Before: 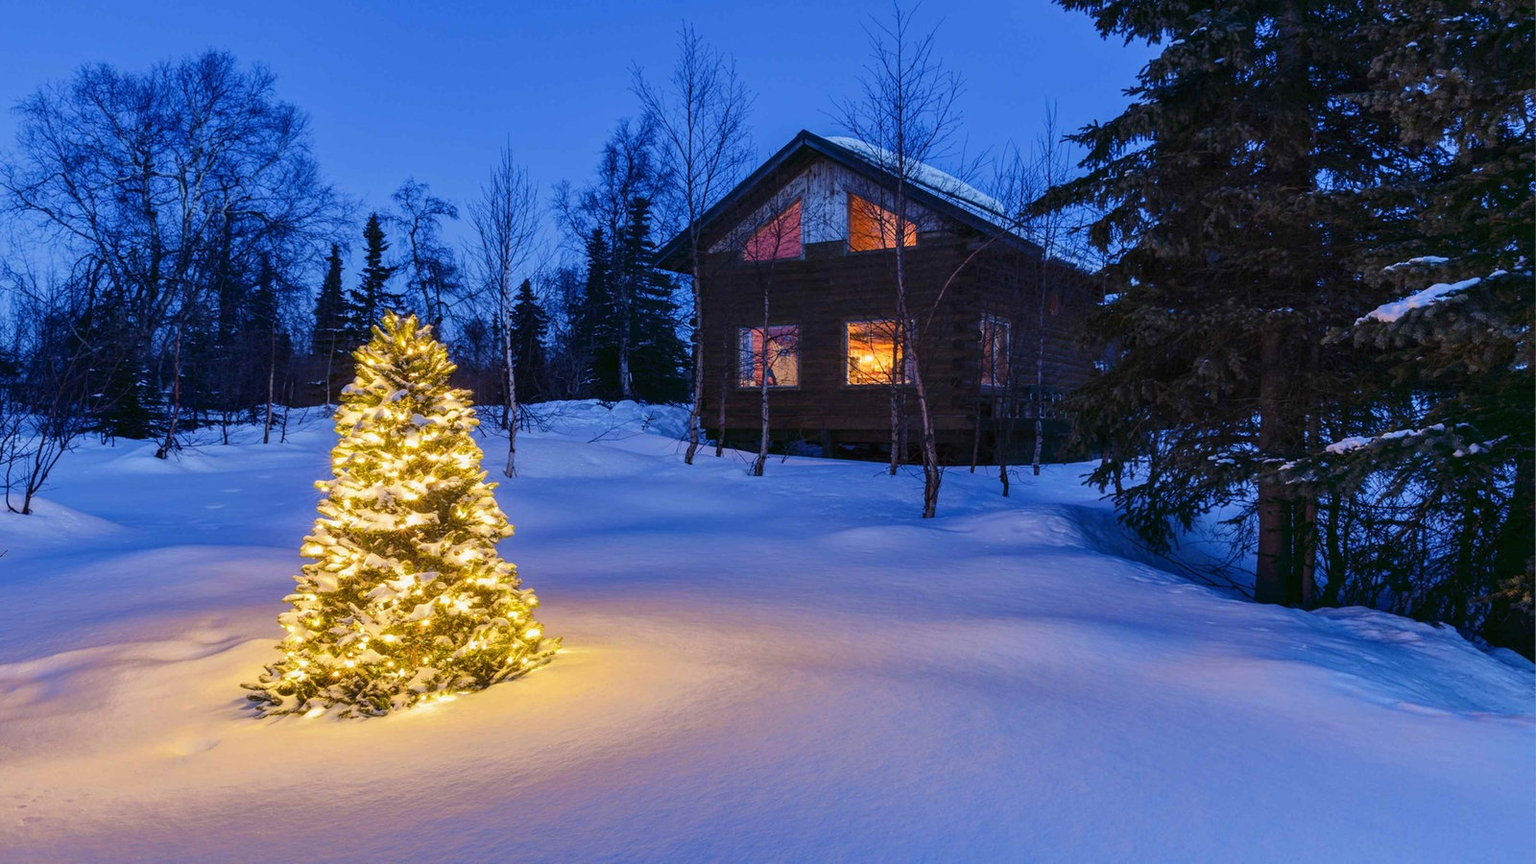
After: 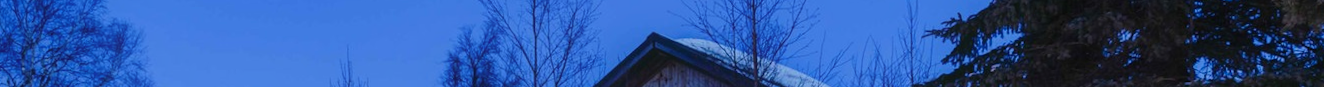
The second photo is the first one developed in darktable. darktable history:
local contrast: highlights 68%, shadows 68%, detail 82%, midtone range 0.325
crop and rotate: left 9.644%, top 9.491%, right 6.021%, bottom 80.509%
rotate and perspective: rotation -1.32°, lens shift (horizontal) -0.031, crop left 0.015, crop right 0.985, crop top 0.047, crop bottom 0.982
